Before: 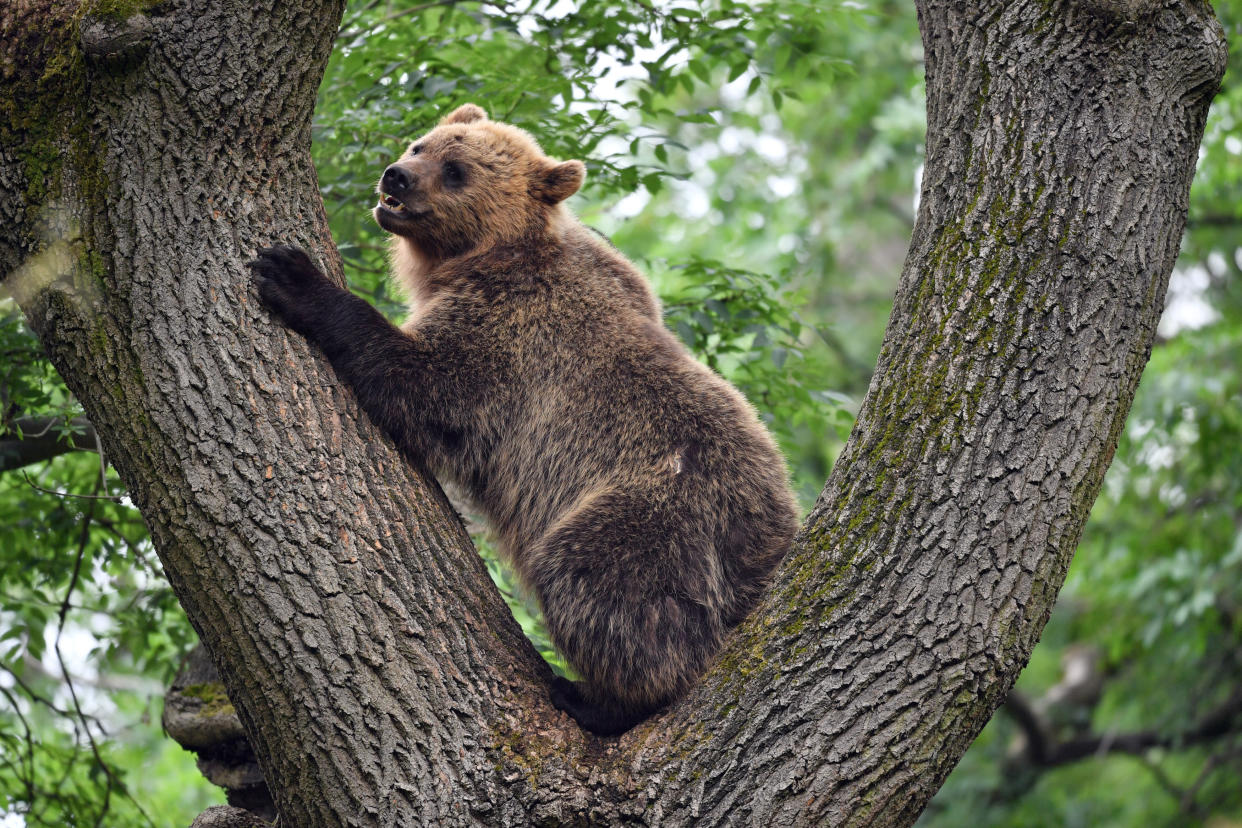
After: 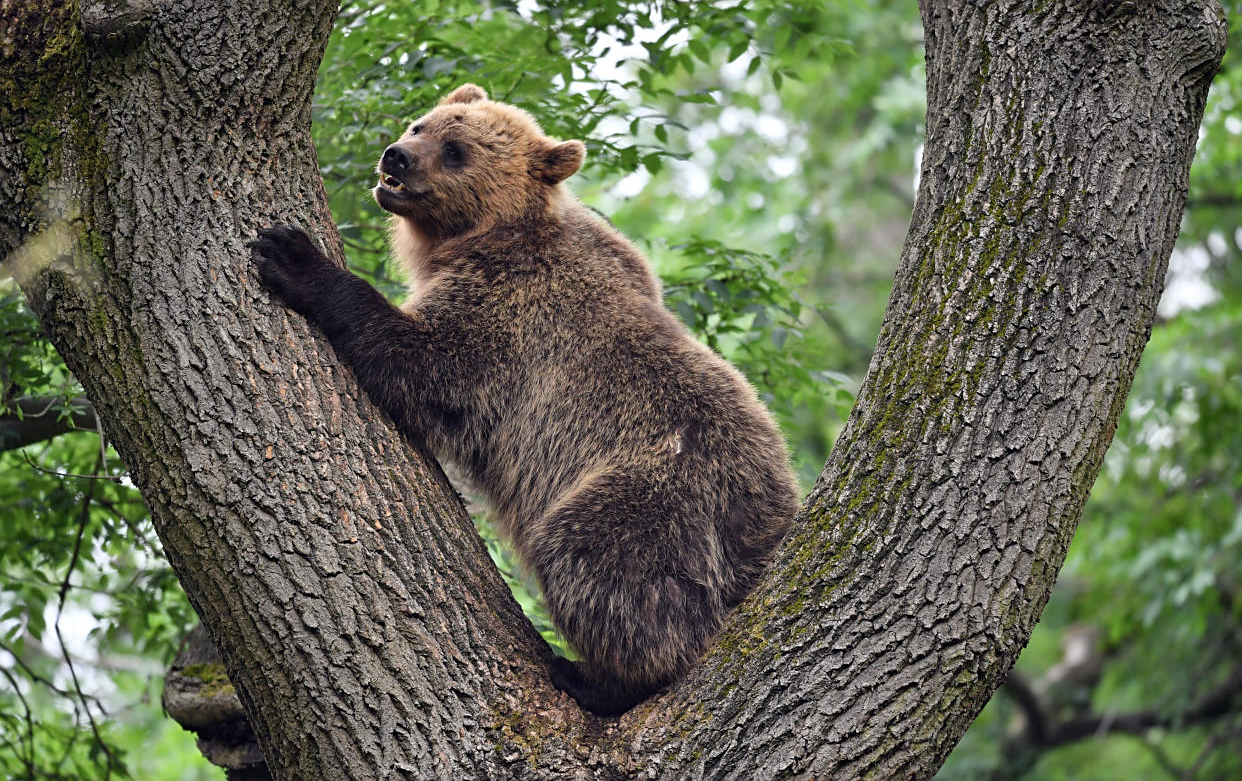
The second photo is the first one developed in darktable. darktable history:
crop and rotate: top 2.534%, bottom 3.047%
shadows and highlights: shadows 36.08, highlights -35.06, soften with gaussian
sharpen: radius 1.887, amount 0.401, threshold 1.676
